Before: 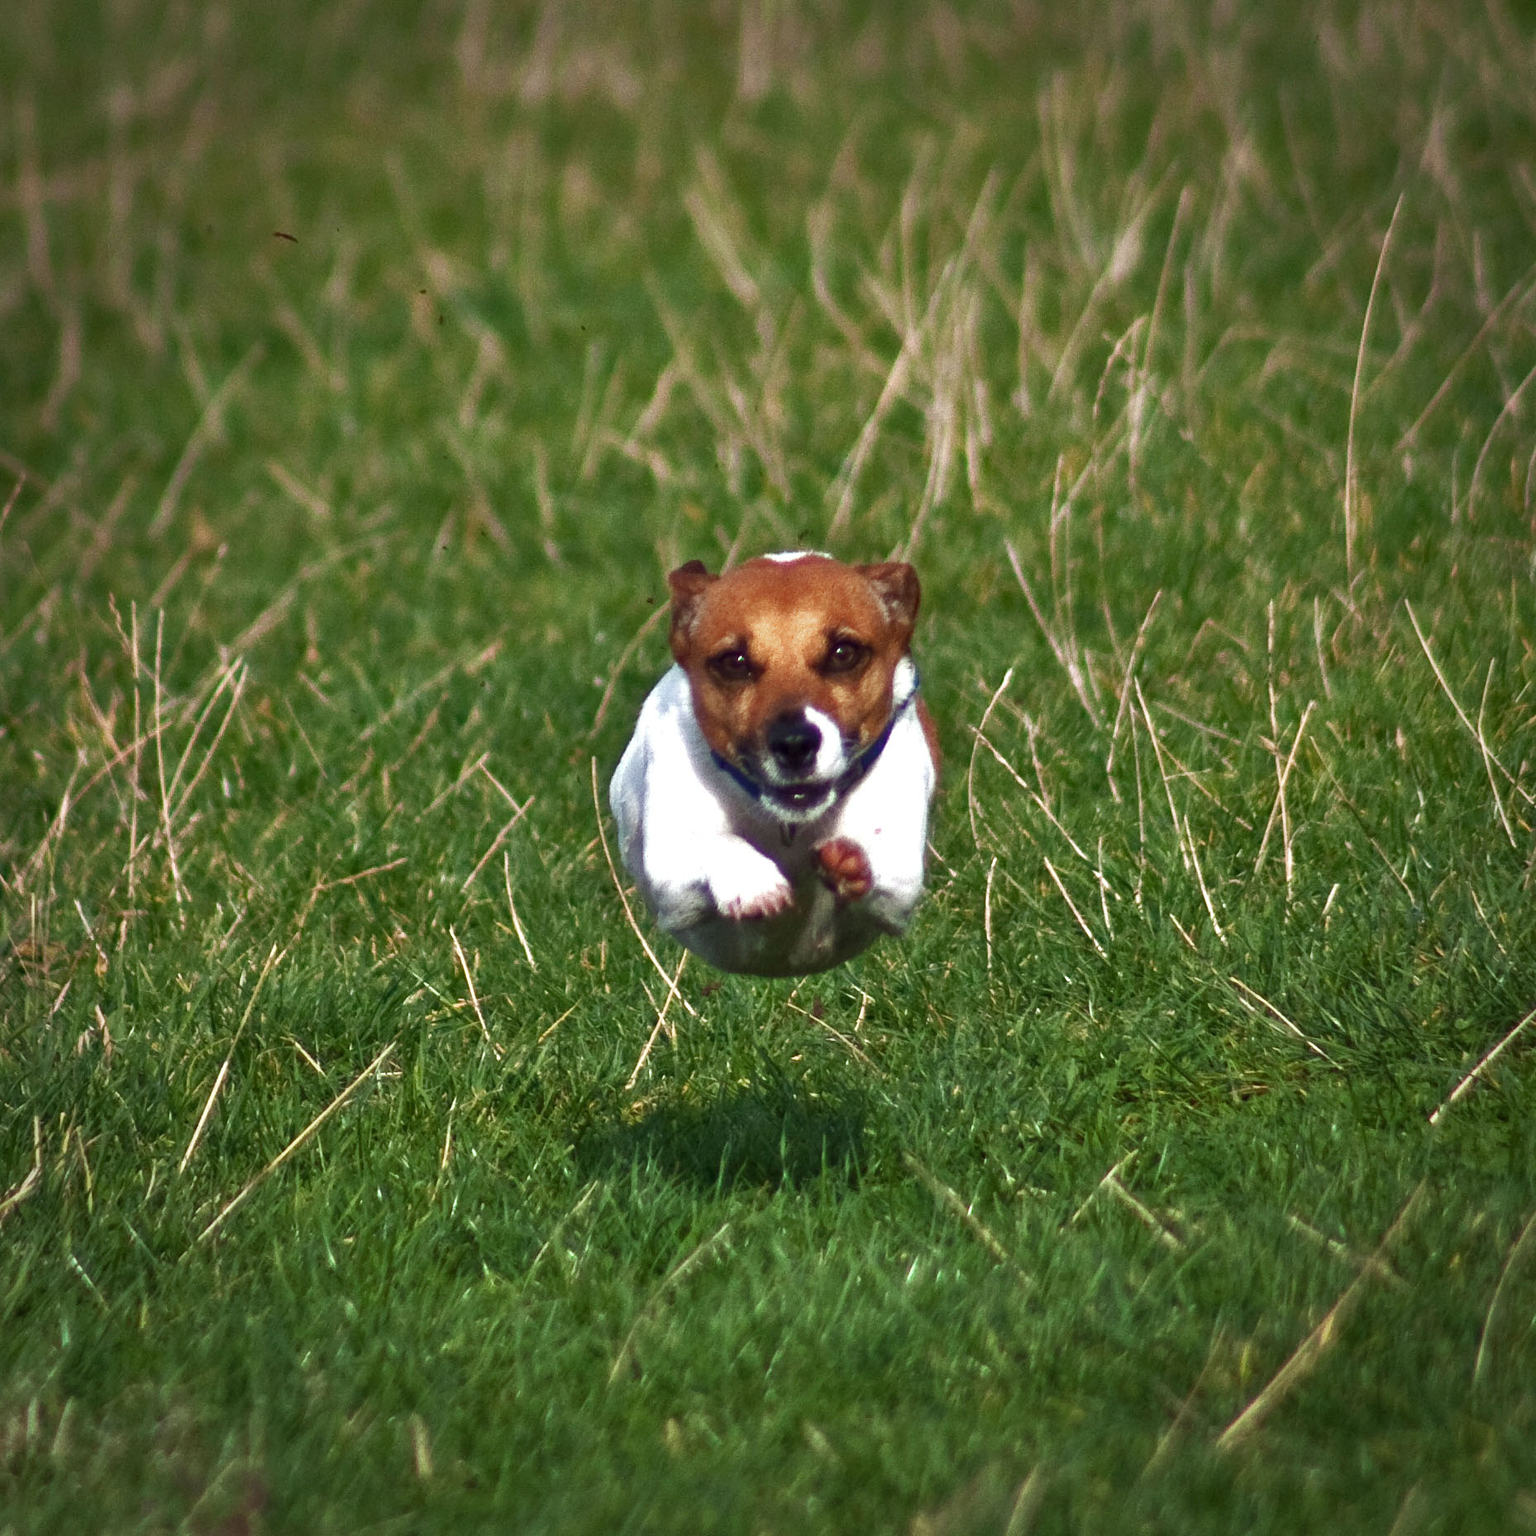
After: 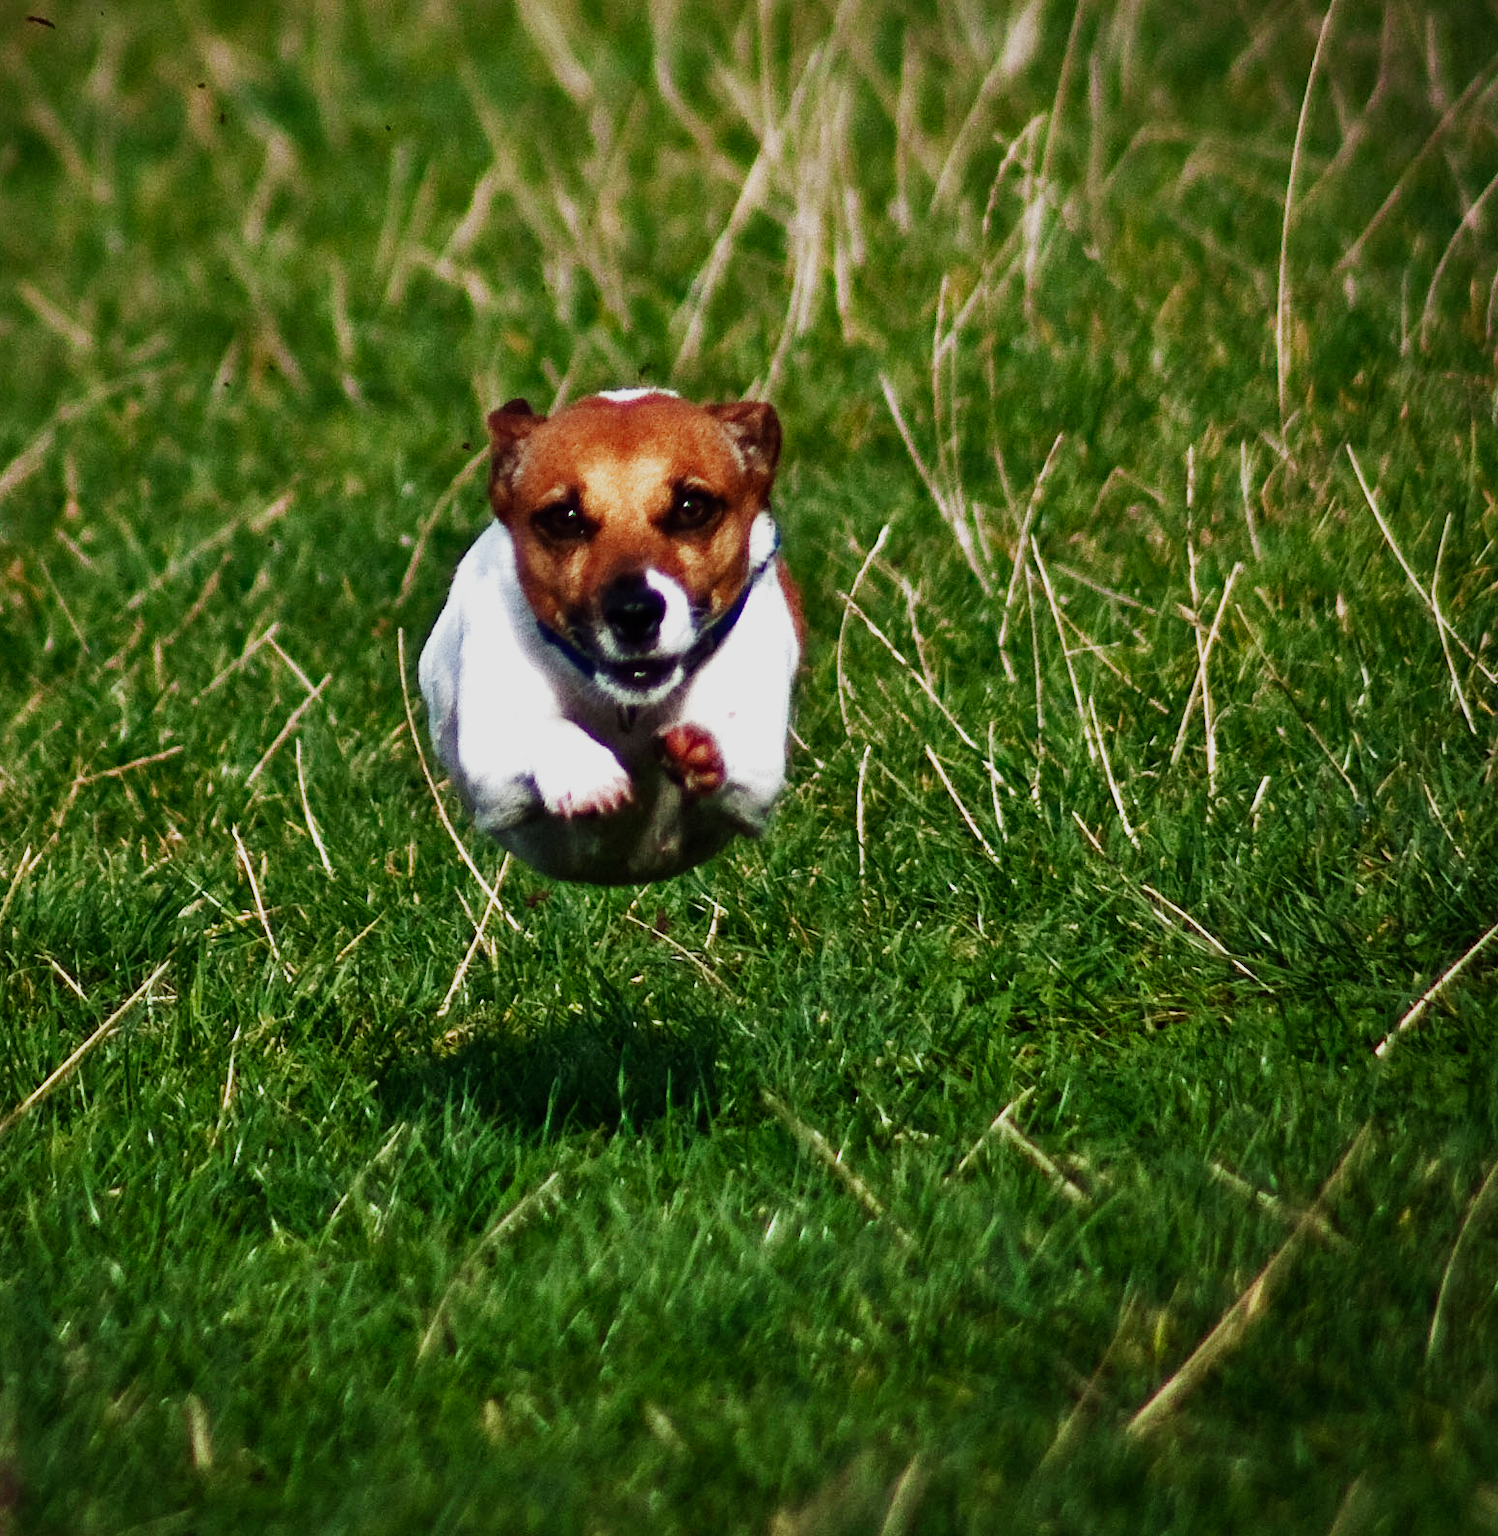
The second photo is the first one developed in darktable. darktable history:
crop: left 16.315%, top 14.246%
sigmoid: contrast 1.8, skew -0.2, preserve hue 0%, red attenuation 0.1, red rotation 0.035, green attenuation 0.1, green rotation -0.017, blue attenuation 0.15, blue rotation -0.052, base primaries Rec2020
